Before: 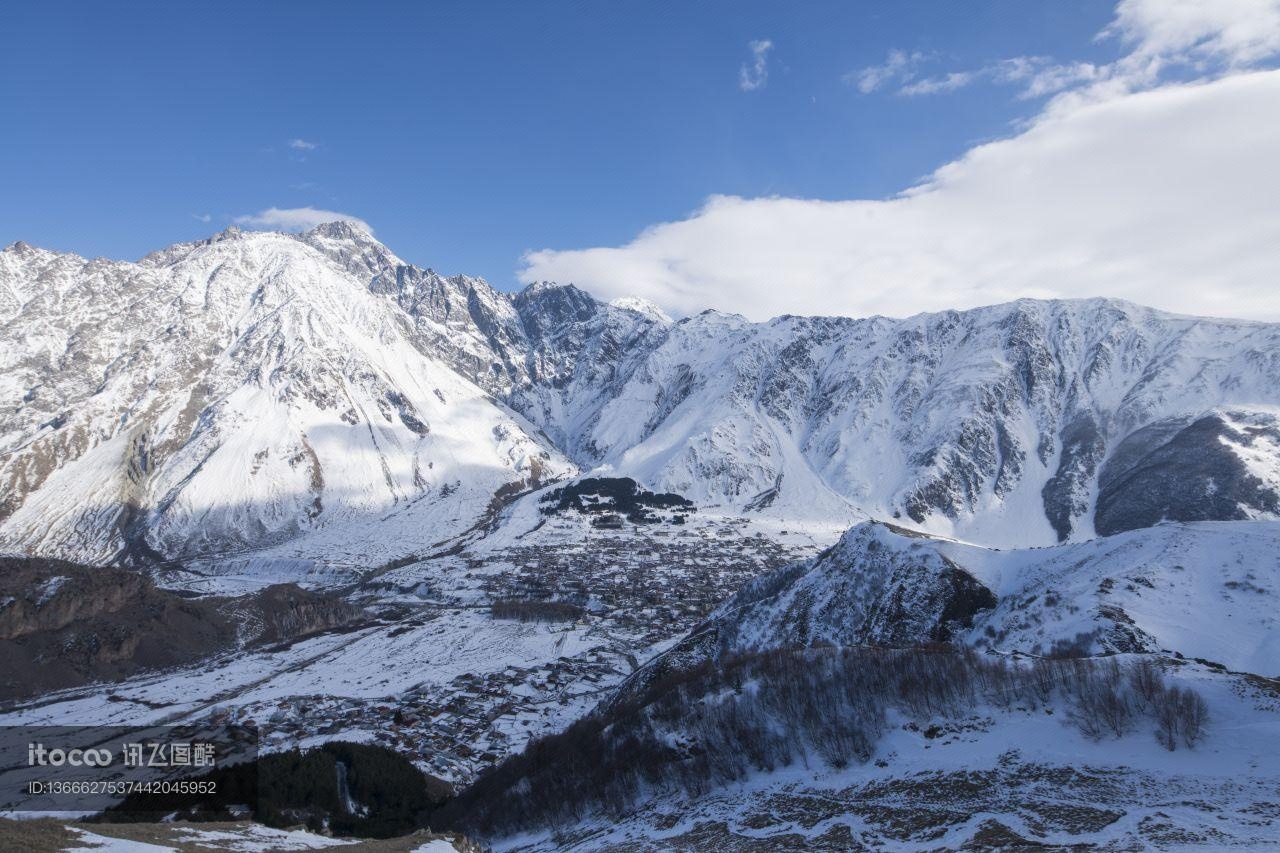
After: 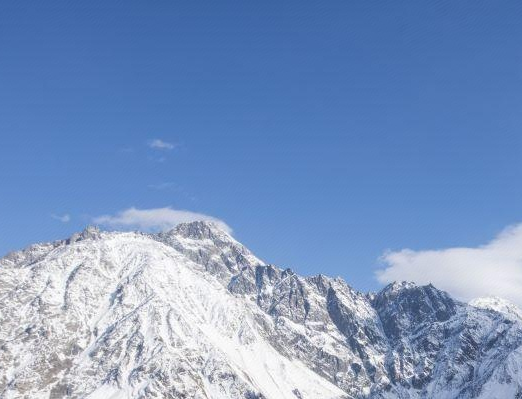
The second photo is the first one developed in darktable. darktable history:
crop and rotate: left 11.07%, top 0.097%, right 48.121%, bottom 53.049%
